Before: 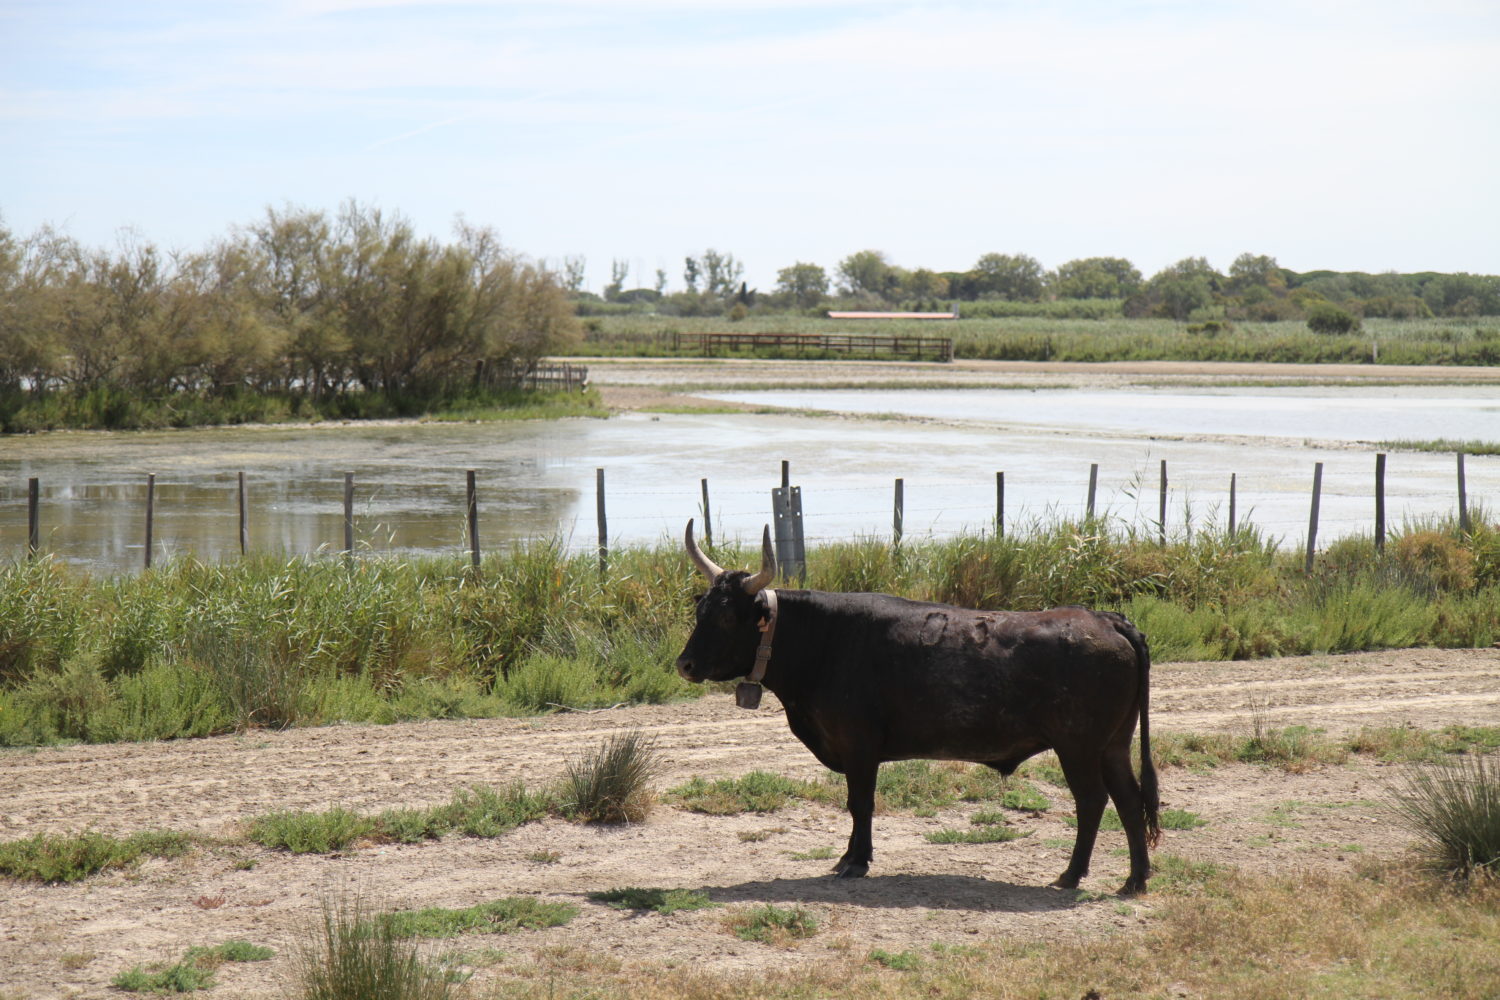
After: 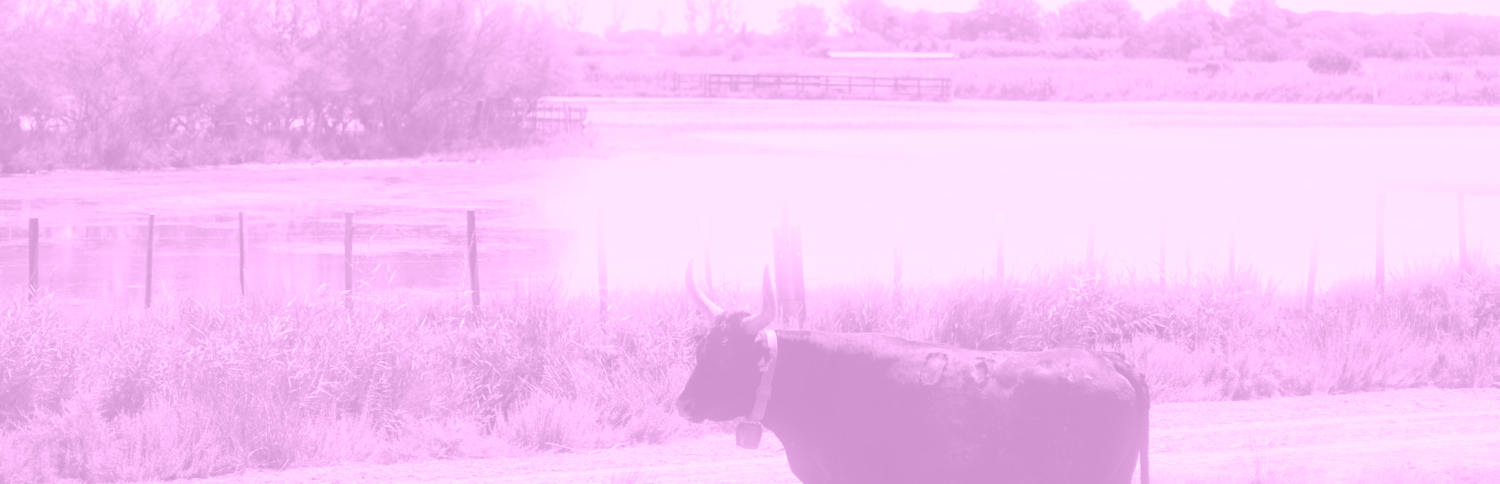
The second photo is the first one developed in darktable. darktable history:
crop and rotate: top 26.056%, bottom 25.543%
color balance rgb: shadows lift › luminance -20%, power › hue 72.24°, highlights gain › luminance 15%, global offset › hue 171.6°, perceptual saturation grading › highlights -15%, perceptual saturation grading › shadows 25%, global vibrance 30%, contrast 10%
bloom: size 5%, threshold 95%, strength 15%
colorize: hue 331.2°, saturation 69%, source mix 30.28%, lightness 69.02%, version 1
